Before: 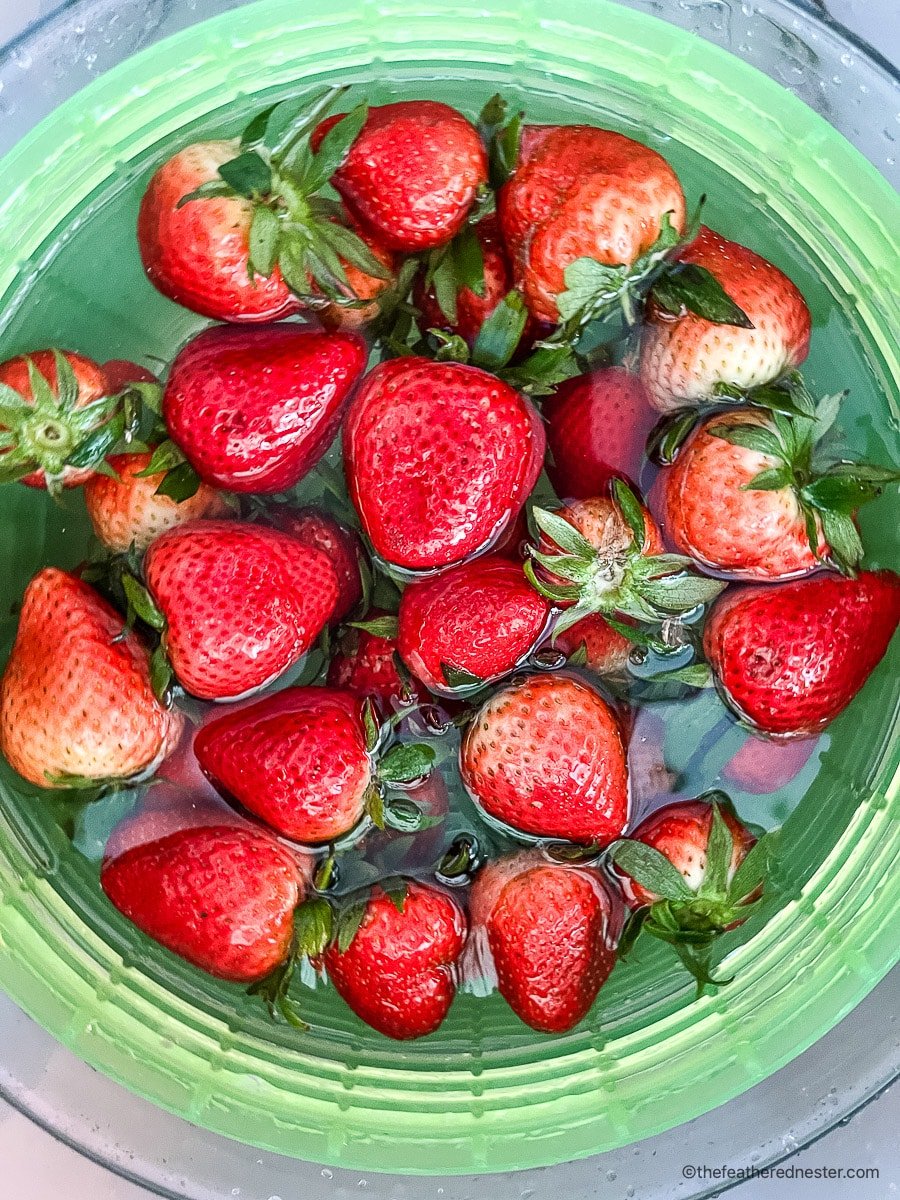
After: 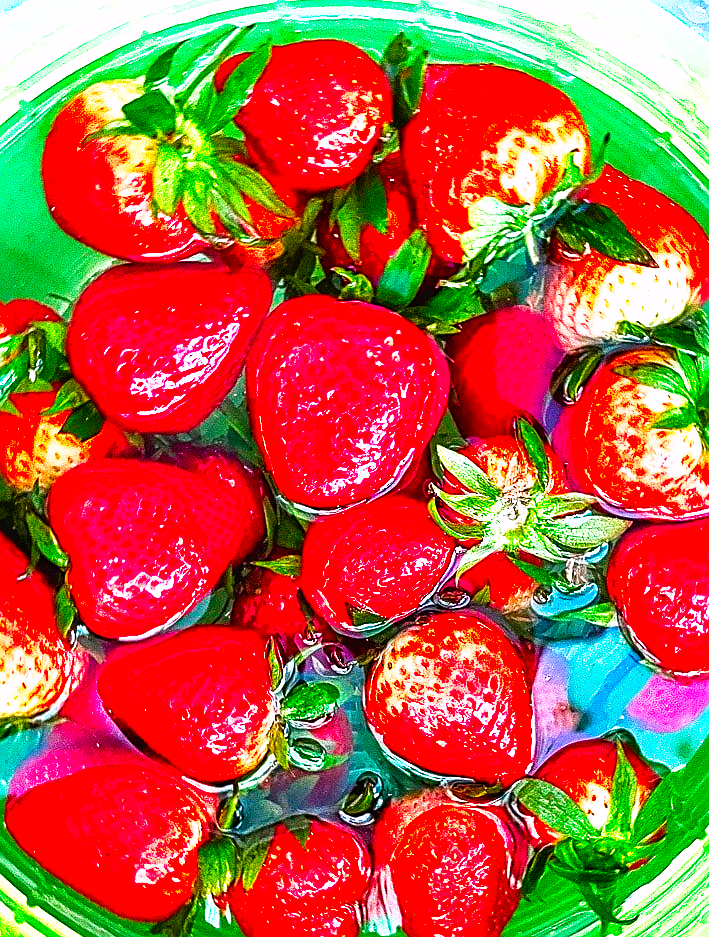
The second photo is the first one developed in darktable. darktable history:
crop and rotate: left 10.77%, top 5.1%, right 10.41%, bottom 16.76%
color correction: highlights a* 1.59, highlights b* -1.7, saturation 2.48
tone curve: curves: ch0 [(0, 0) (0.003, 0.028) (0.011, 0.028) (0.025, 0.026) (0.044, 0.036) (0.069, 0.06) (0.1, 0.101) (0.136, 0.15) (0.177, 0.203) (0.224, 0.271) (0.277, 0.345) (0.335, 0.422) (0.399, 0.515) (0.468, 0.611) (0.543, 0.716) (0.623, 0.826) (0.709, 0.942) (0.801, 0.992) (0.898, 1) (1, 1)], preserve colors none
sharpen: on, module defaults
grain: coarseness 0.09 ISO
